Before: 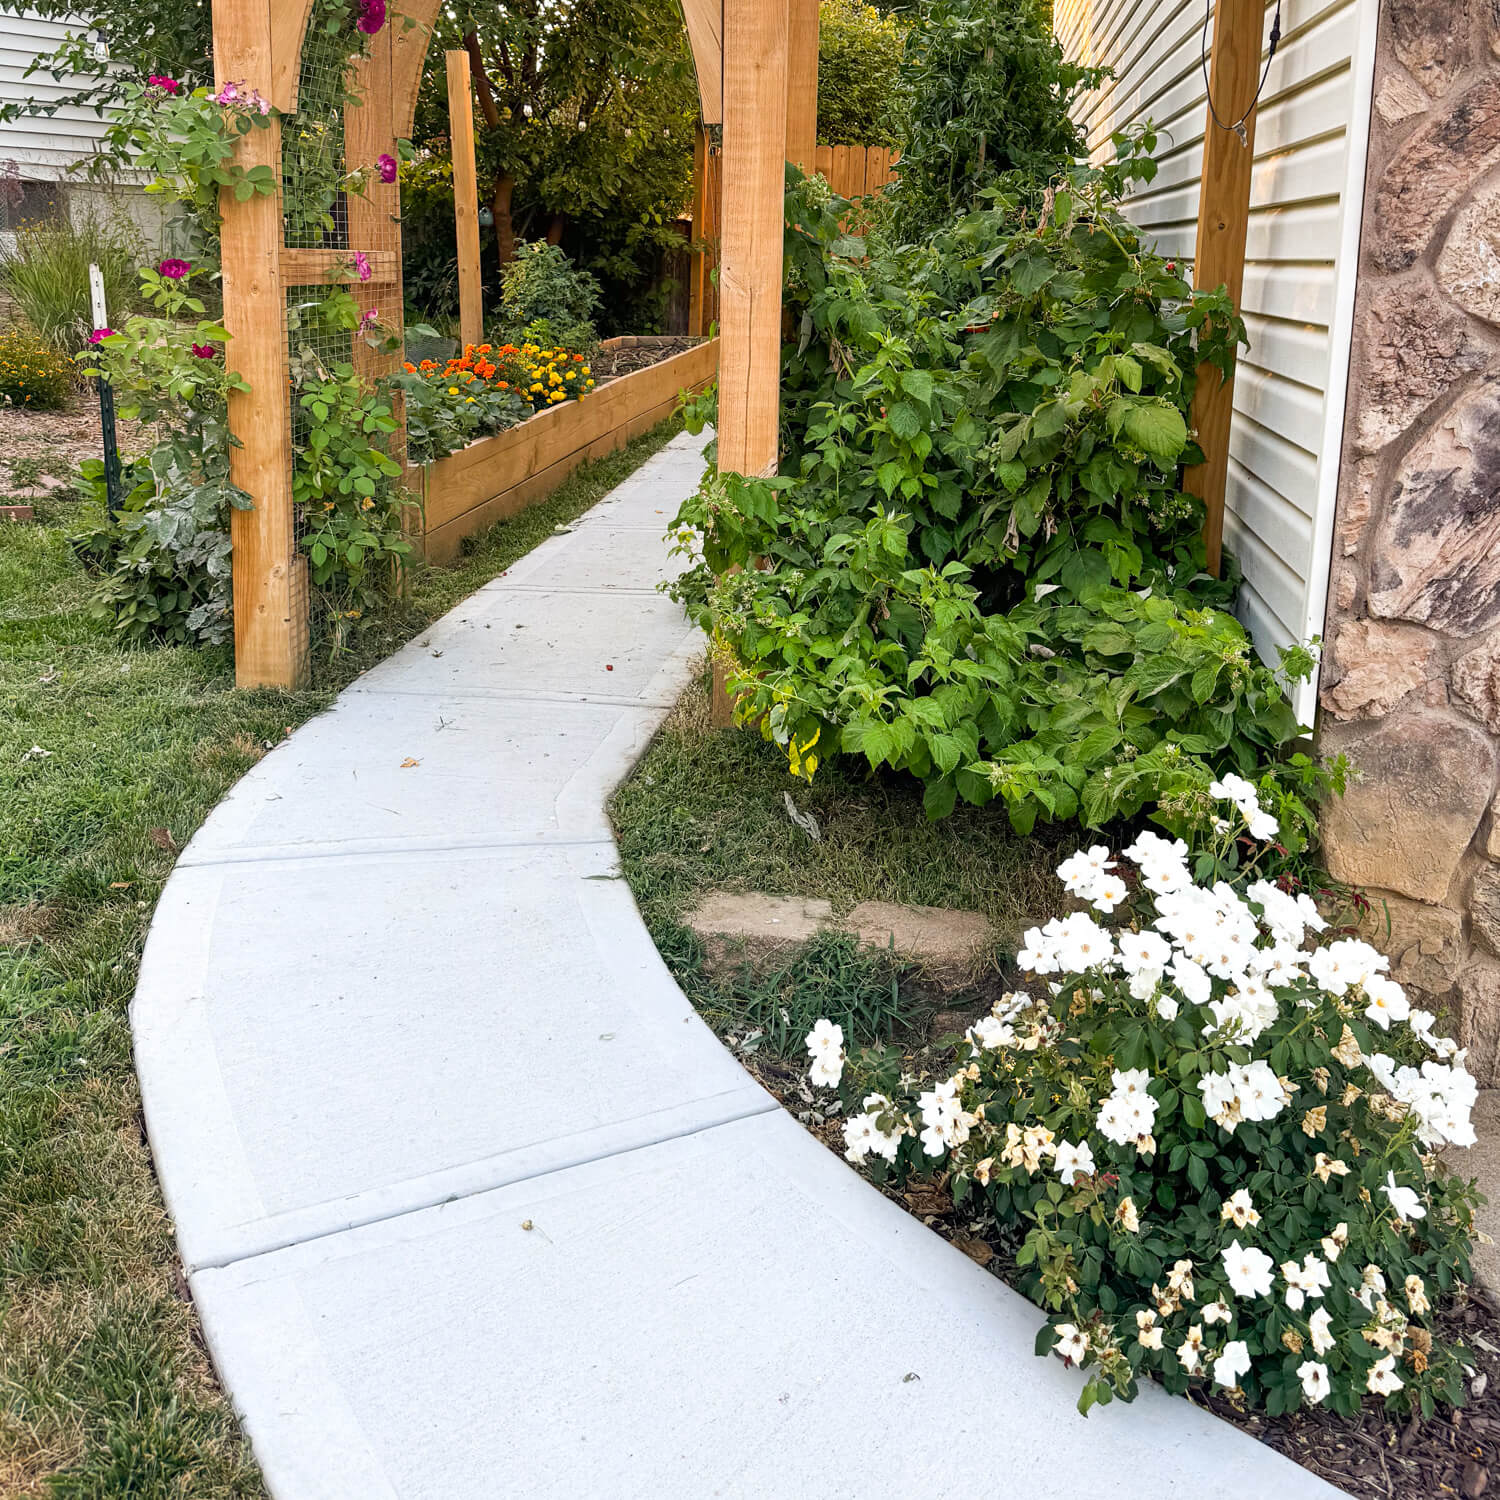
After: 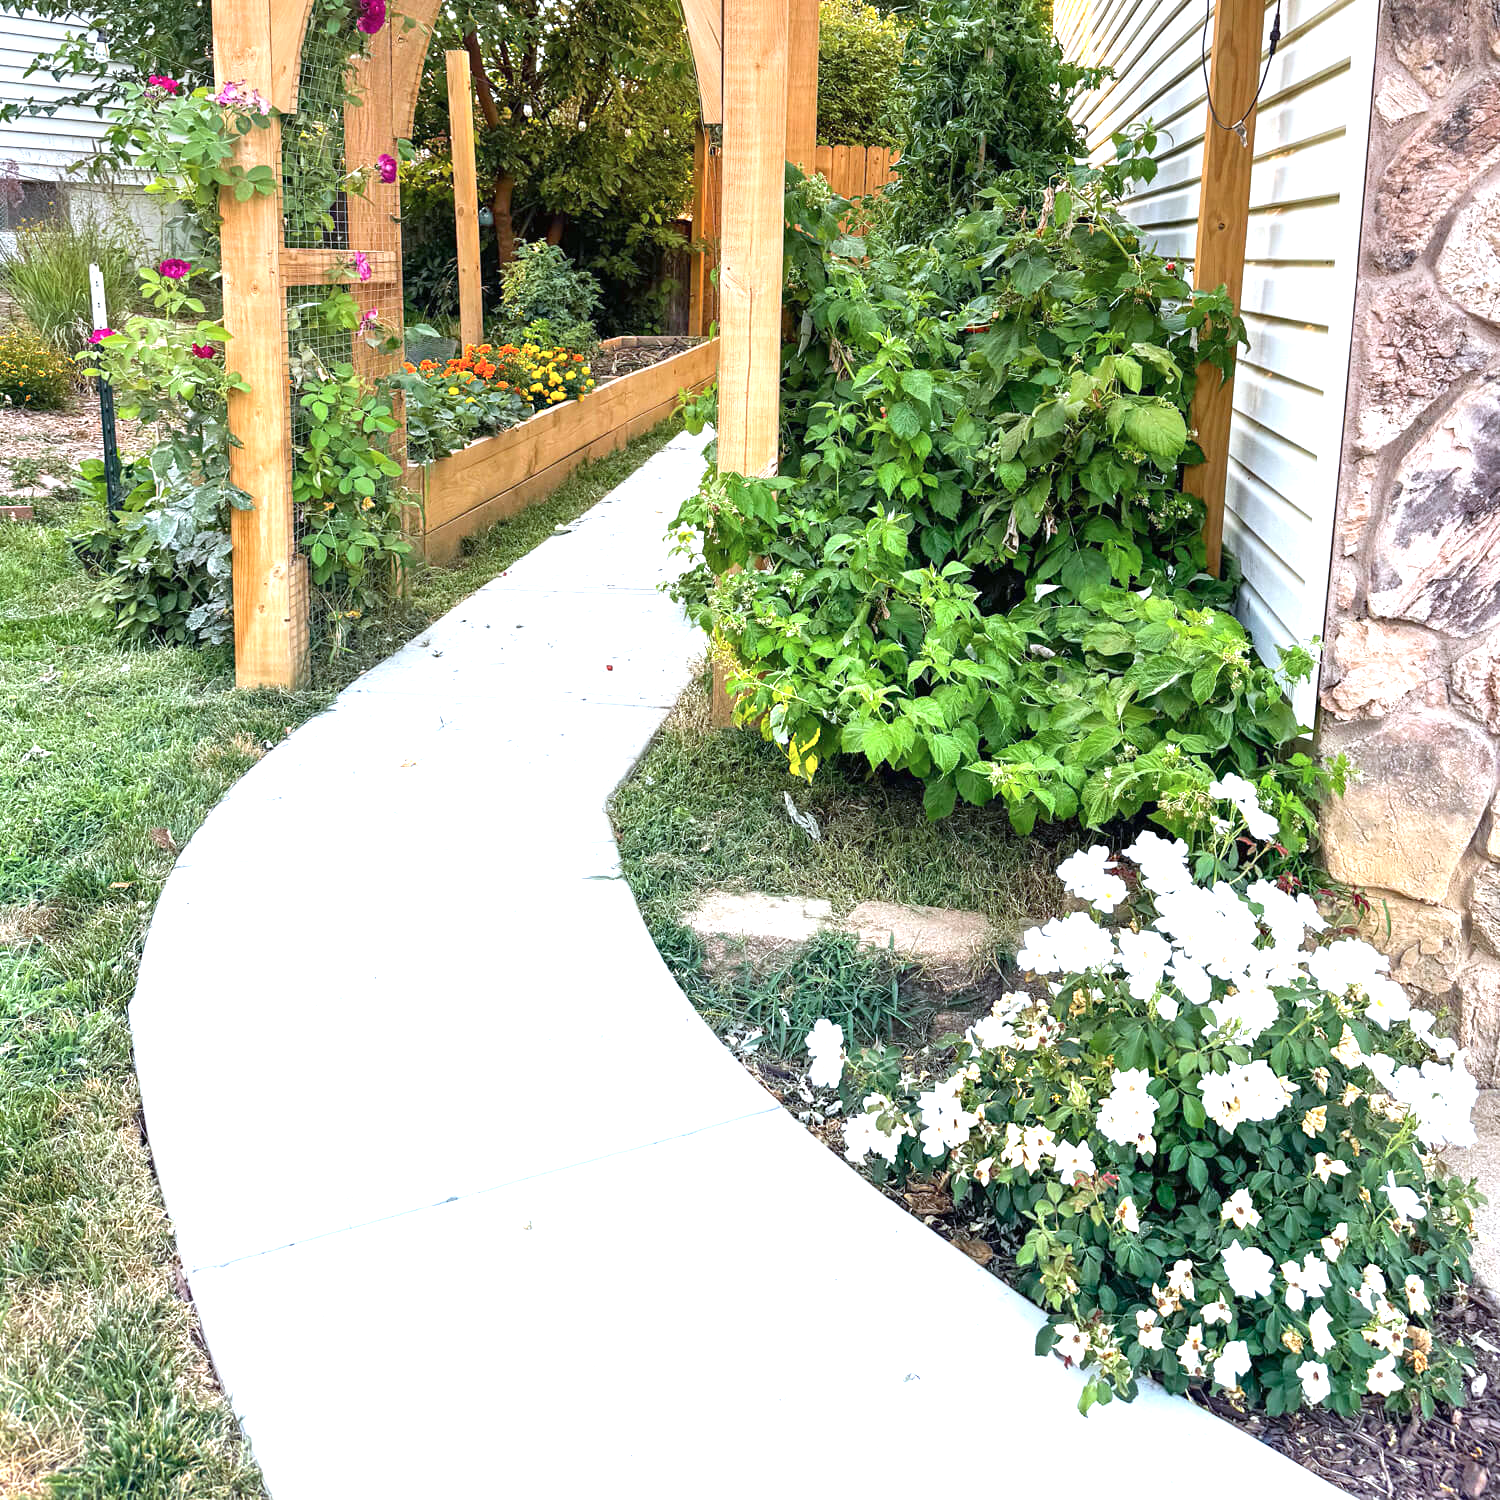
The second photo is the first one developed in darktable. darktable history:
graduated density: on, module defaults
color calibration: x 0.37, y 0.377, temperature 4289.93 K
exposure: black level correction 0, exposure 1.4 EV, compensate highlight preservation false
